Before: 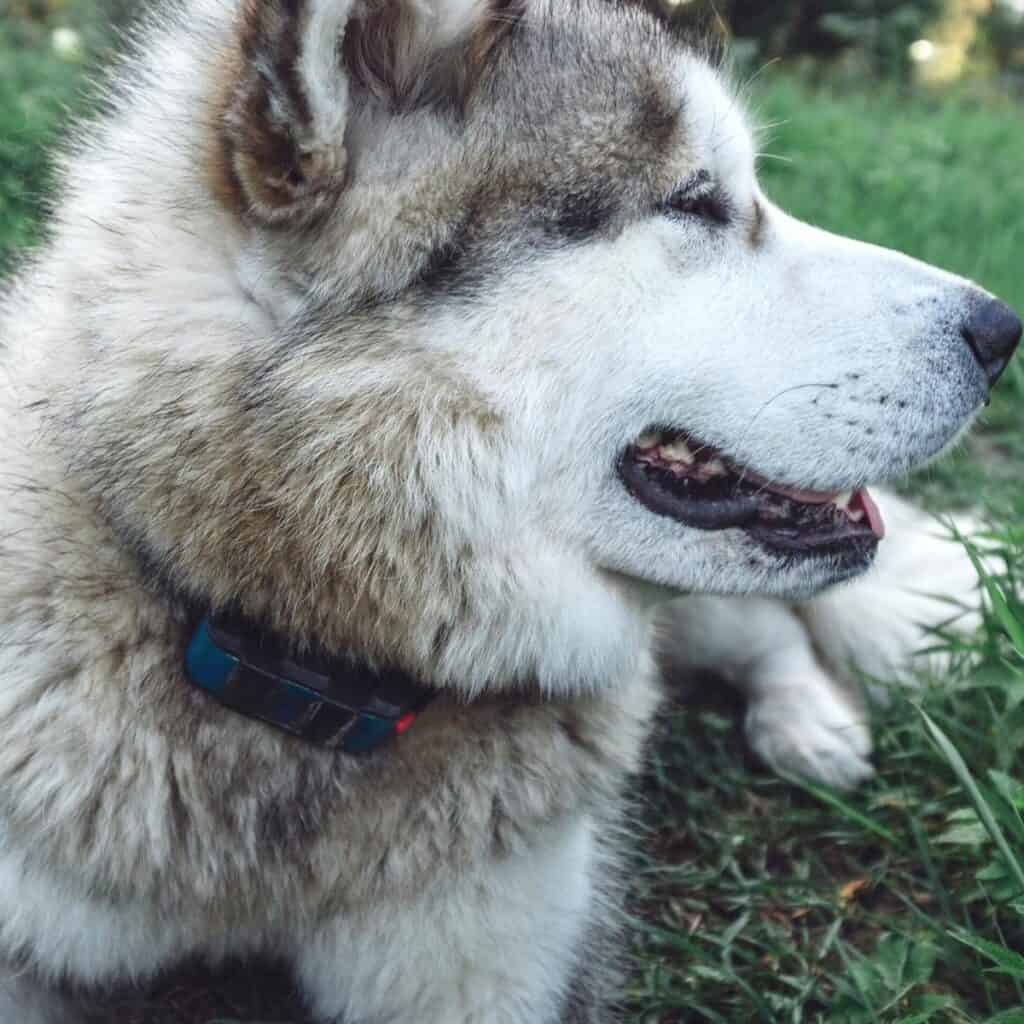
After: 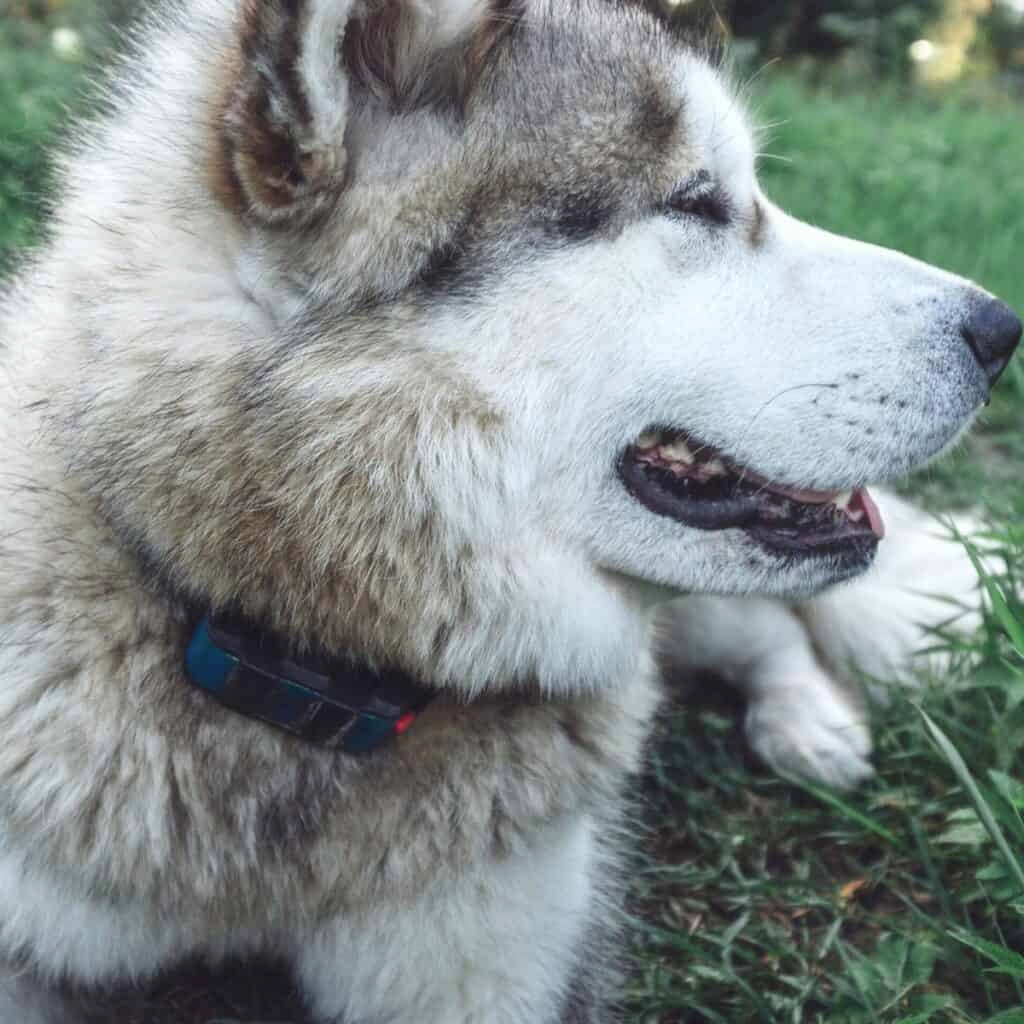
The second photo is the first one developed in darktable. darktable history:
haze removal: strength -0.1, compatibility mode true, adaptive false
